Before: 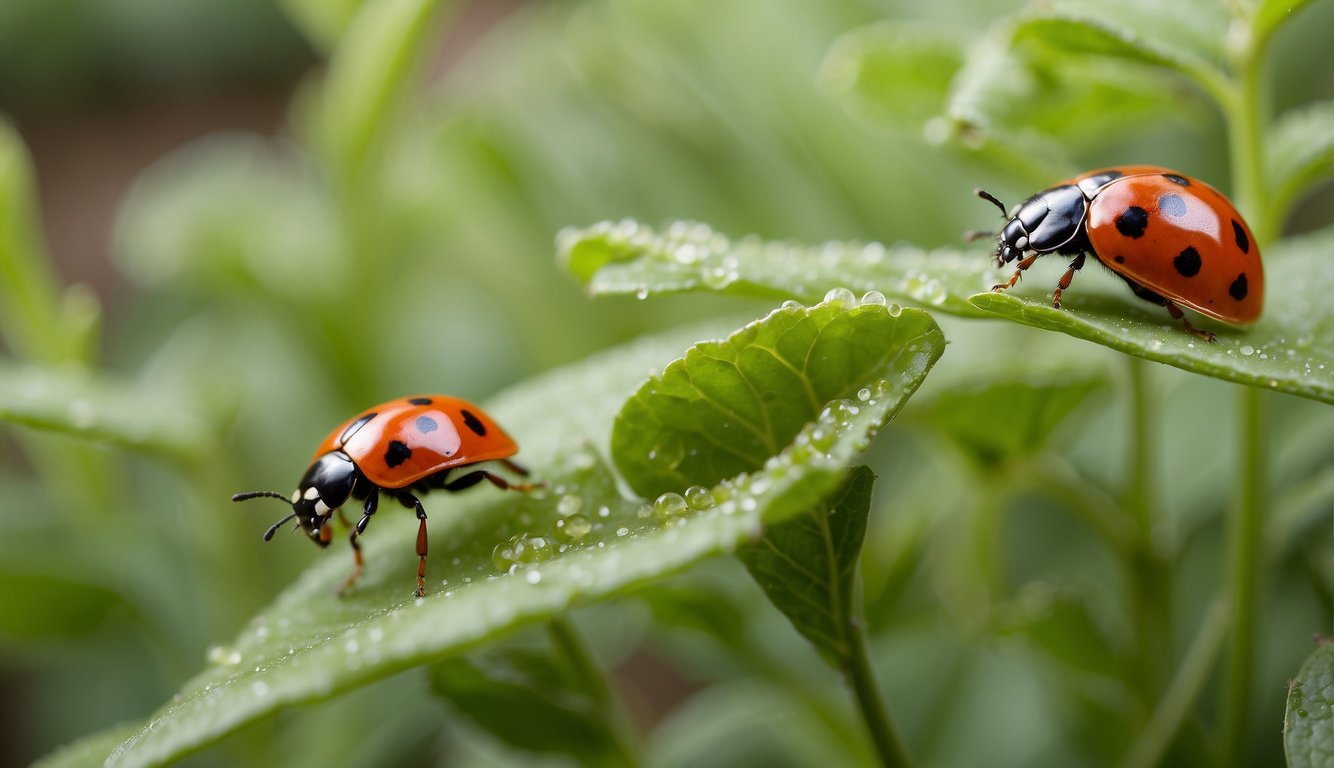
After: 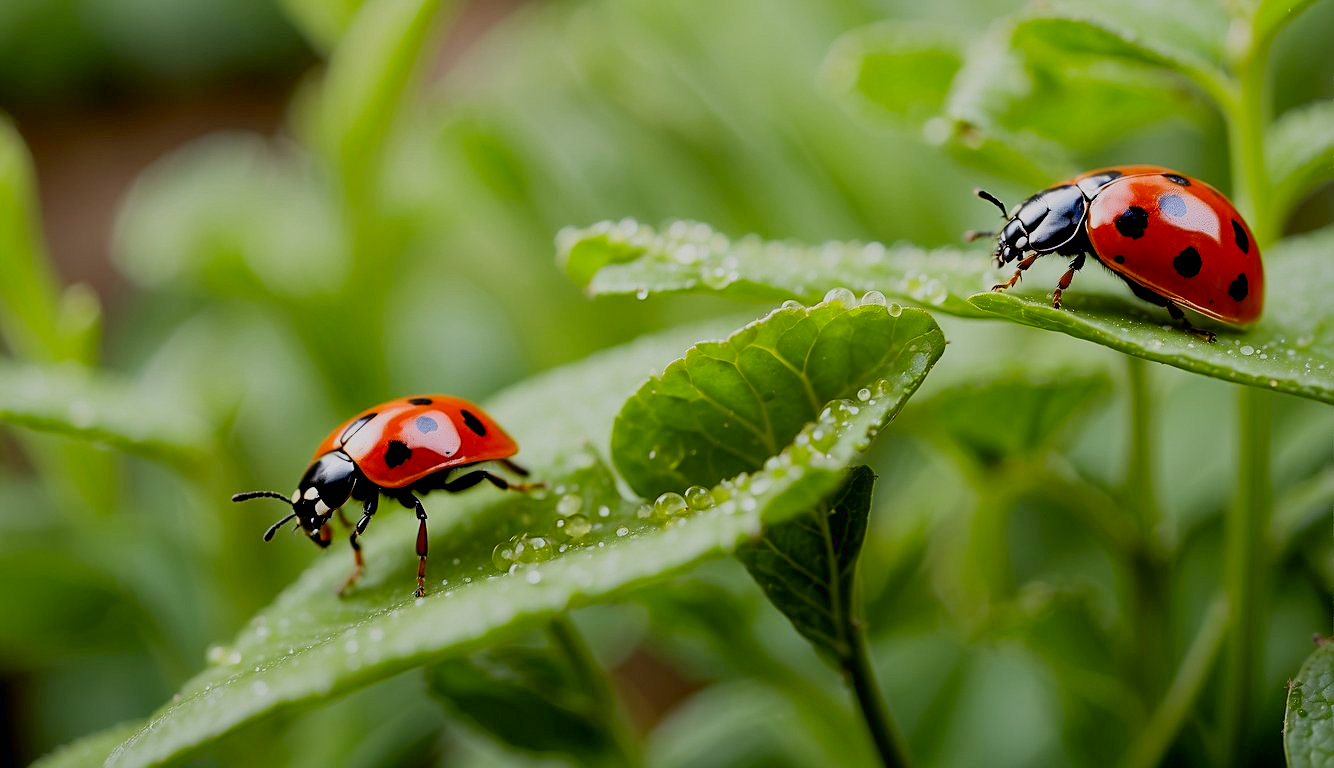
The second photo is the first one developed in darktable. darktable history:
exposure: black level correction 0.013, compensate highlight preservation false
filmic rgb: black relative exposure -7.13 EV, white relative exposure 5.39 EV, threshold 5.94 EV, hardness 3.03, iterations of high-quality reconstruction 0, enable highlight reconstruction true
sharpen: on, module defaults
shadows and highlights: on, module defaults
contrast brightness saturation: contrast 0.172, saturation 0.306
